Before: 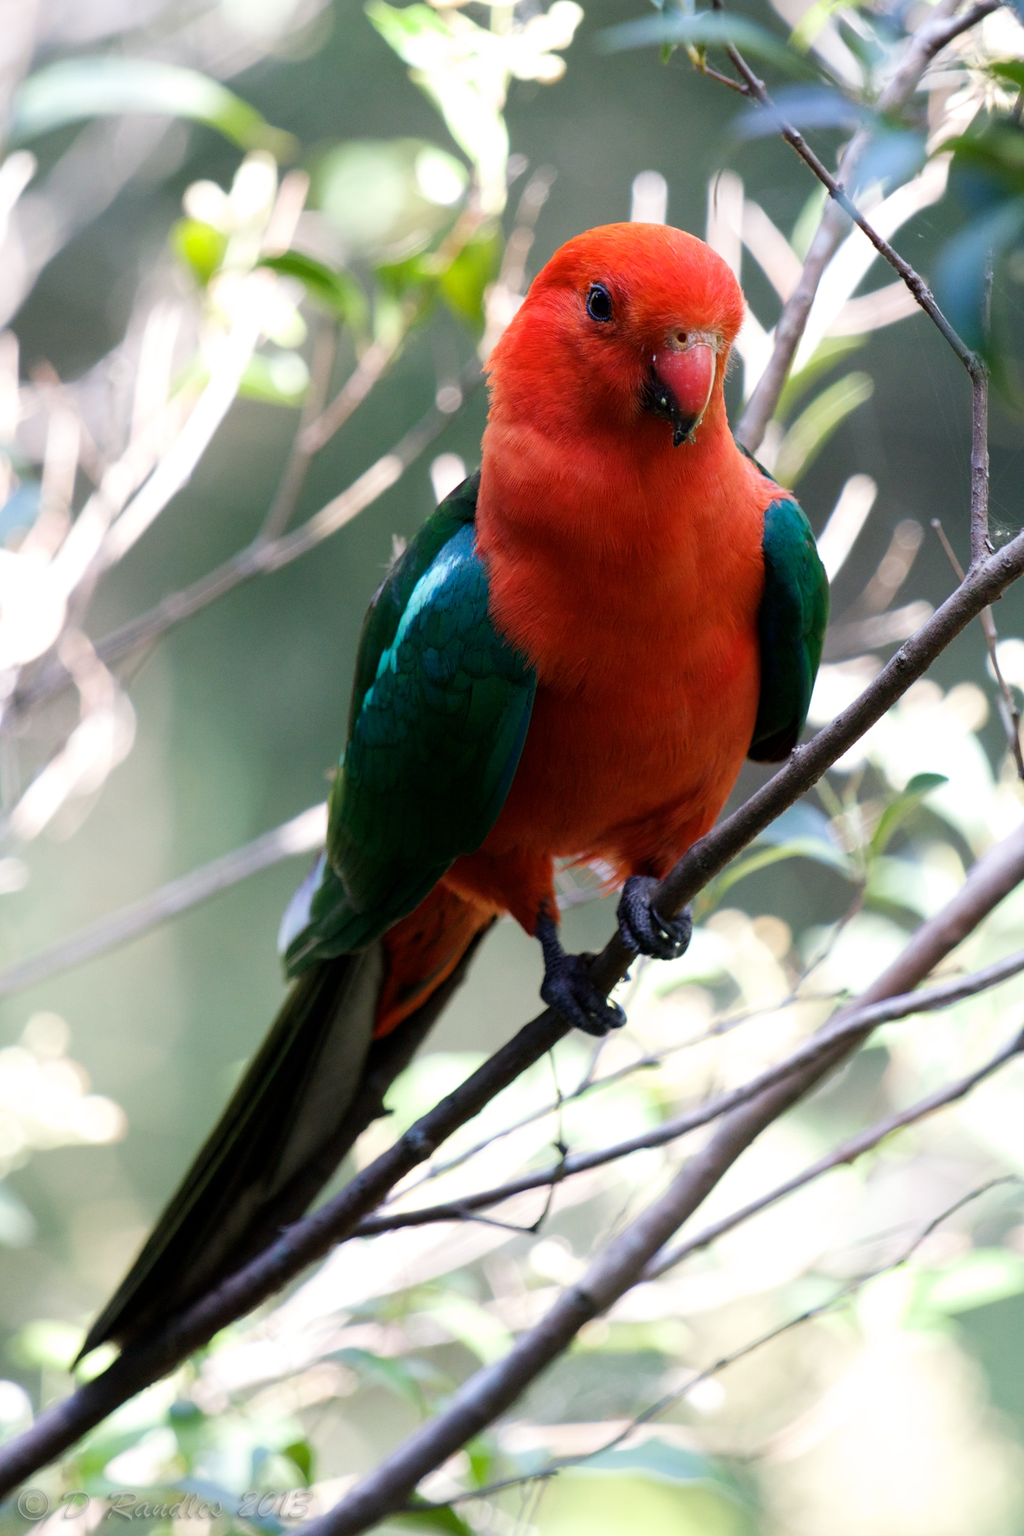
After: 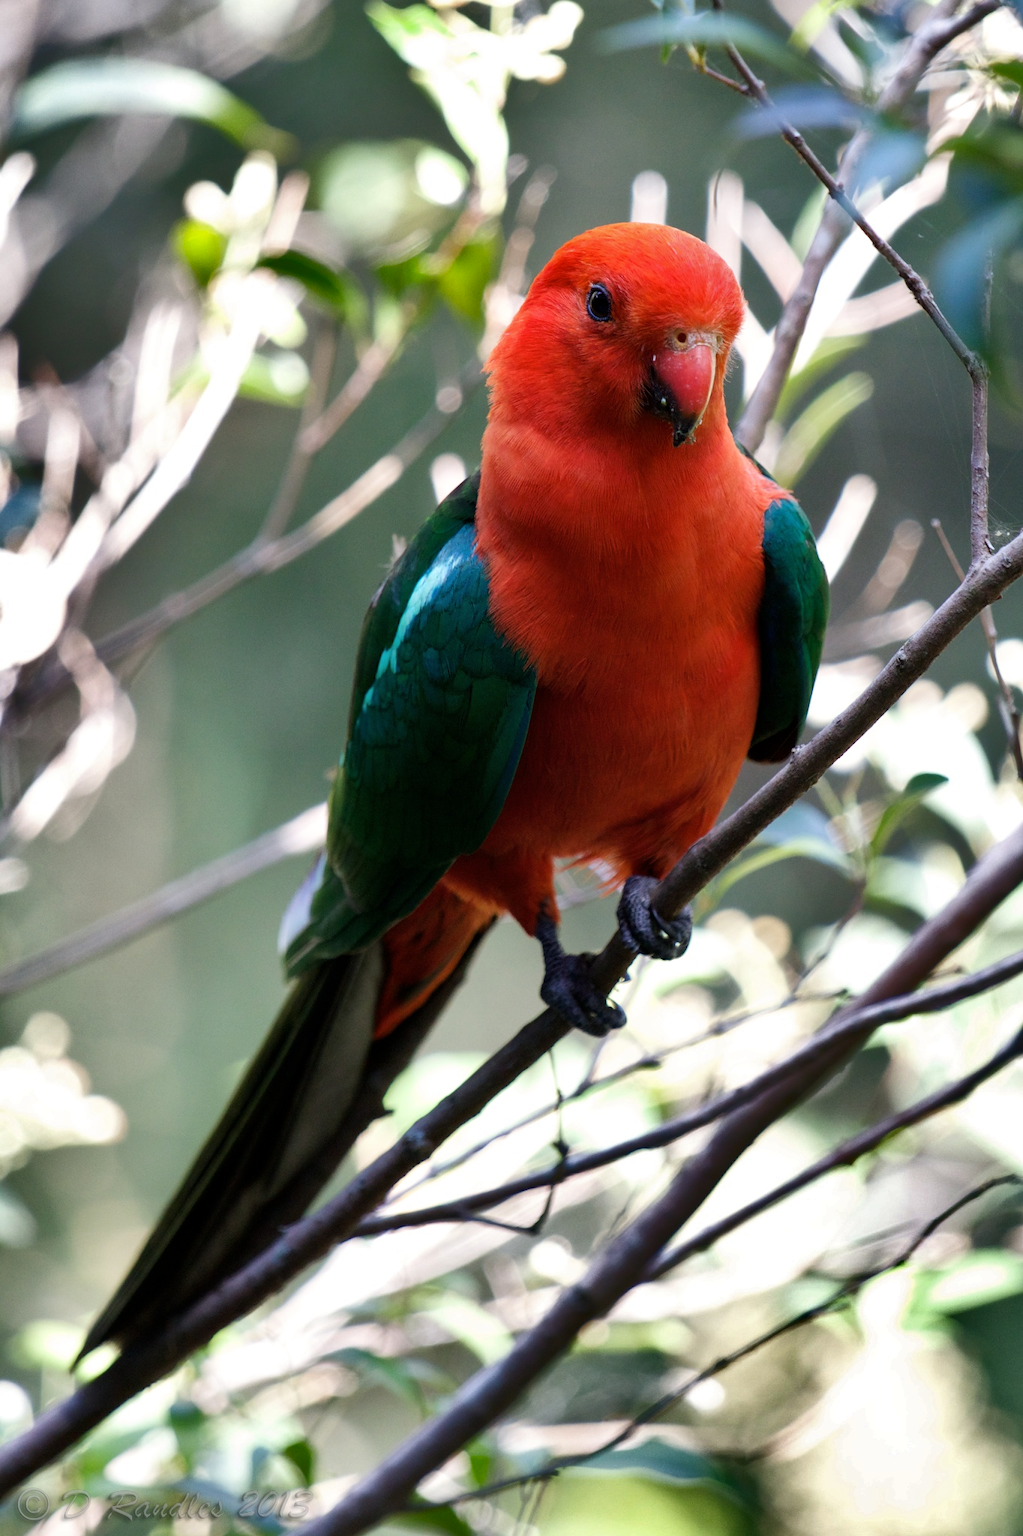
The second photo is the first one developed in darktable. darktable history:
shadows and highlights: shadows 24.72, highlights -78.88, soften with gaussian
